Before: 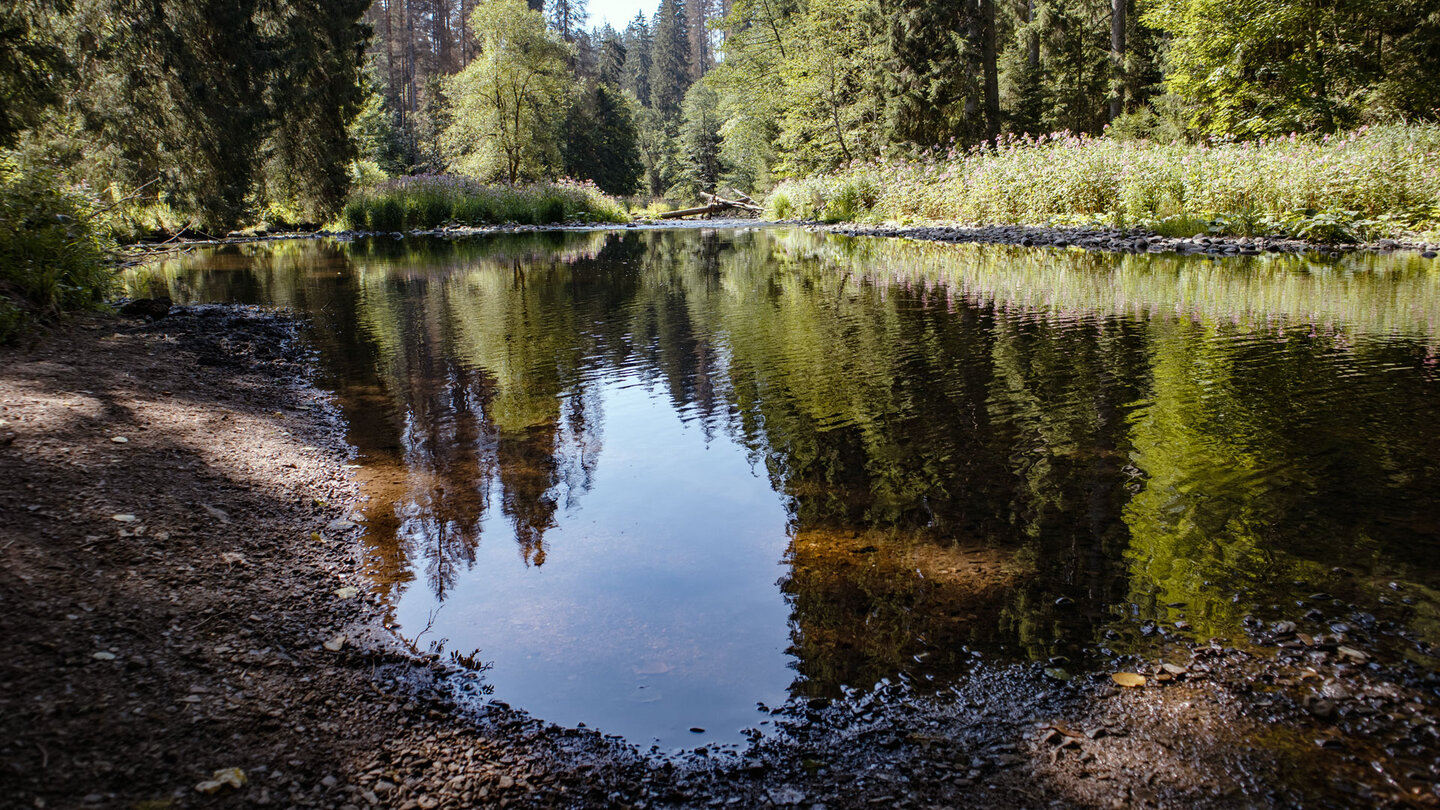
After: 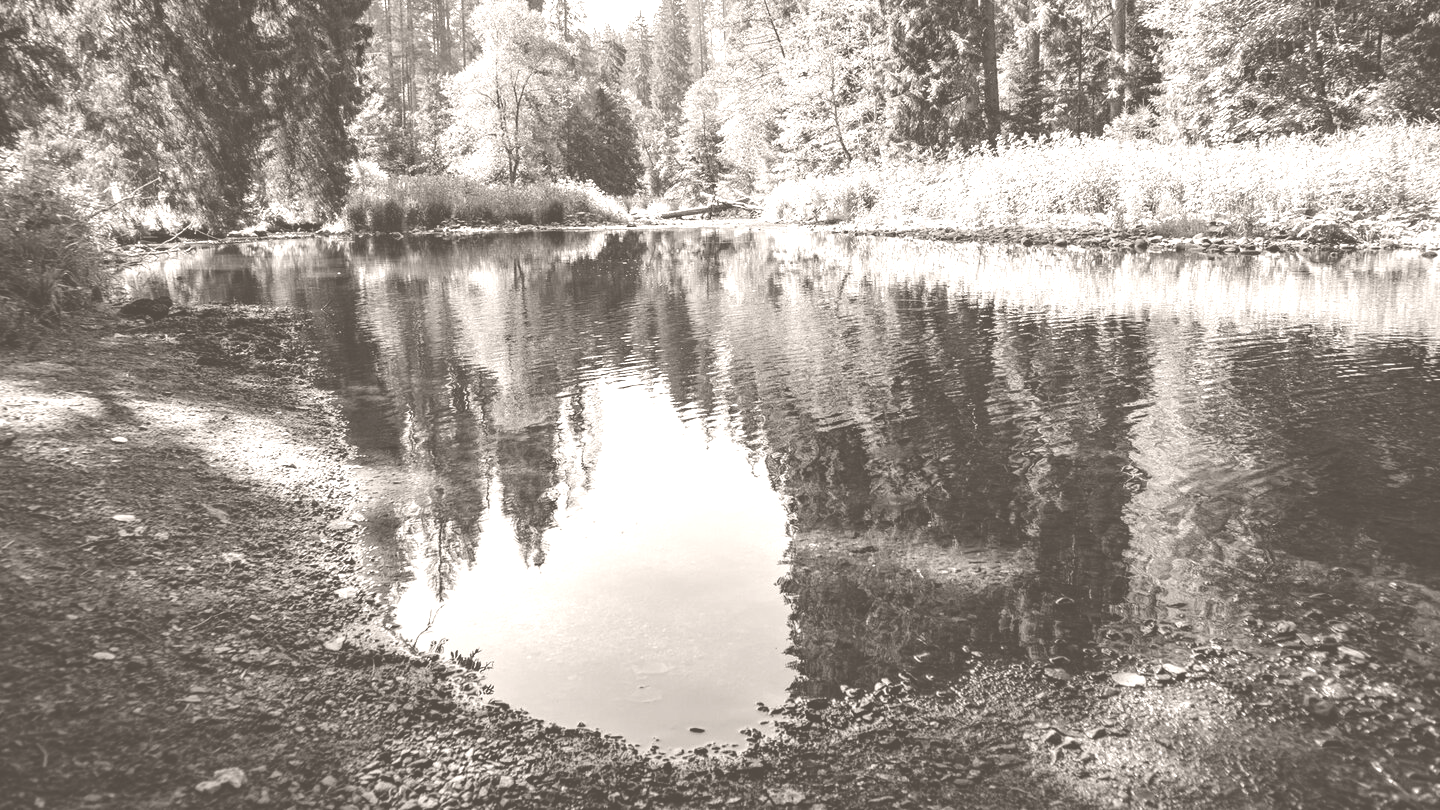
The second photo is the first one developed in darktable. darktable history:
colorize: hue 34.49°, saturation 35.33%, source mix 100%, lightness 55%, version 1
exposure: compensate highlight preservation false
